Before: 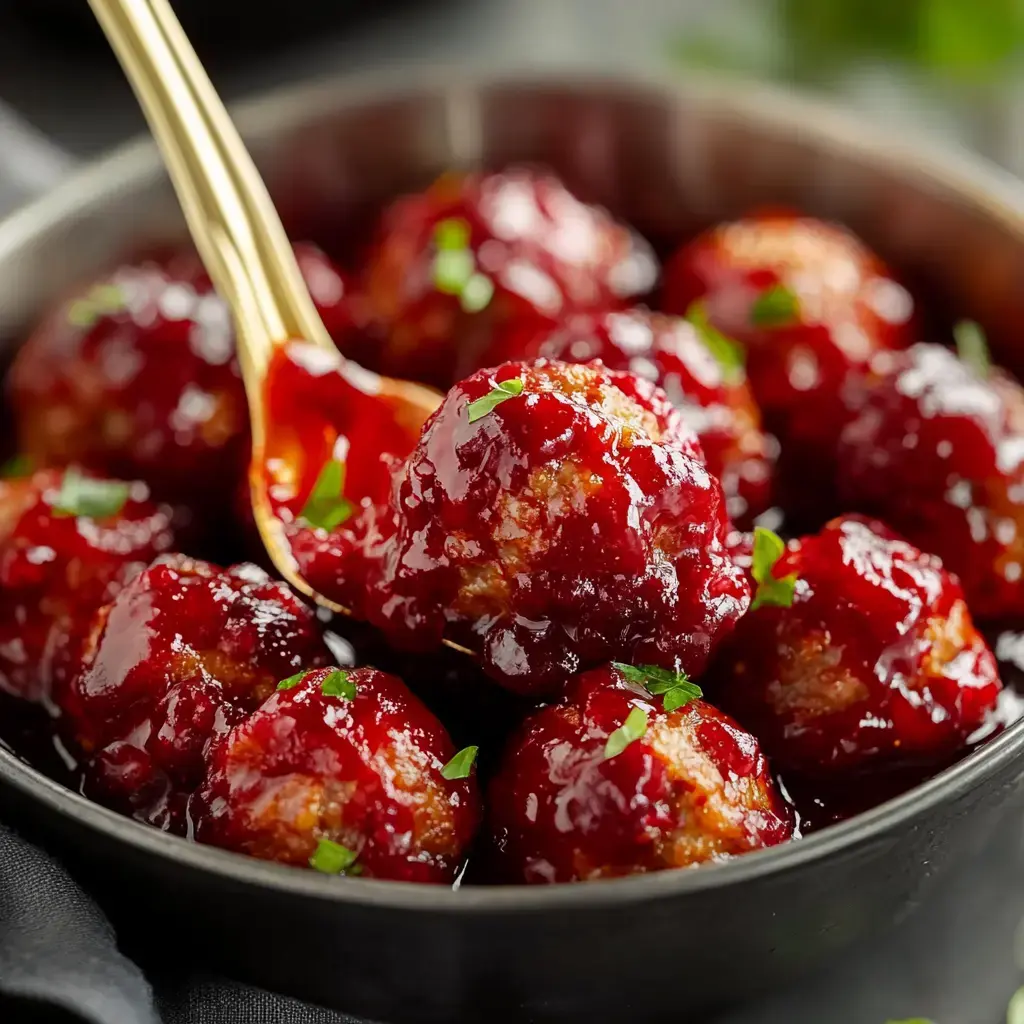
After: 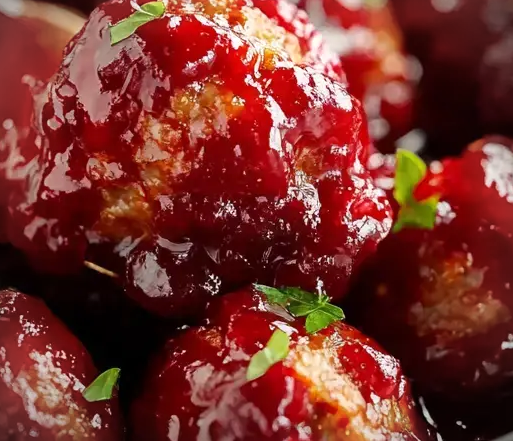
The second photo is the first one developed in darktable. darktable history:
vignetting: on, module defaults
exposure: exposure 0.134 EV, compensate highlight preservation false
crop: left 34.966%, top 36.938%, right 14.859%, bottom 19.955%
